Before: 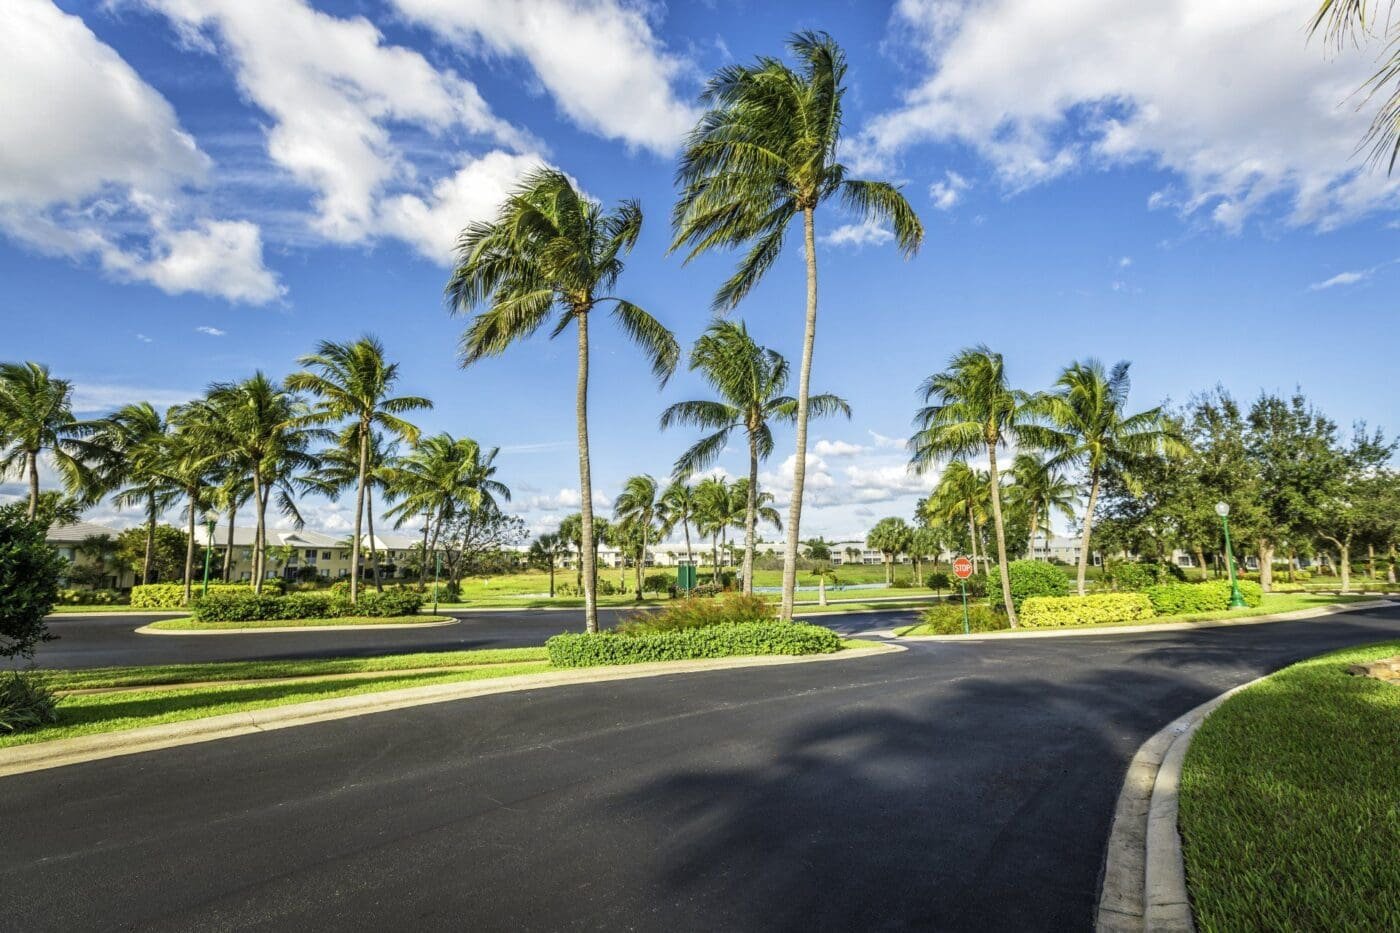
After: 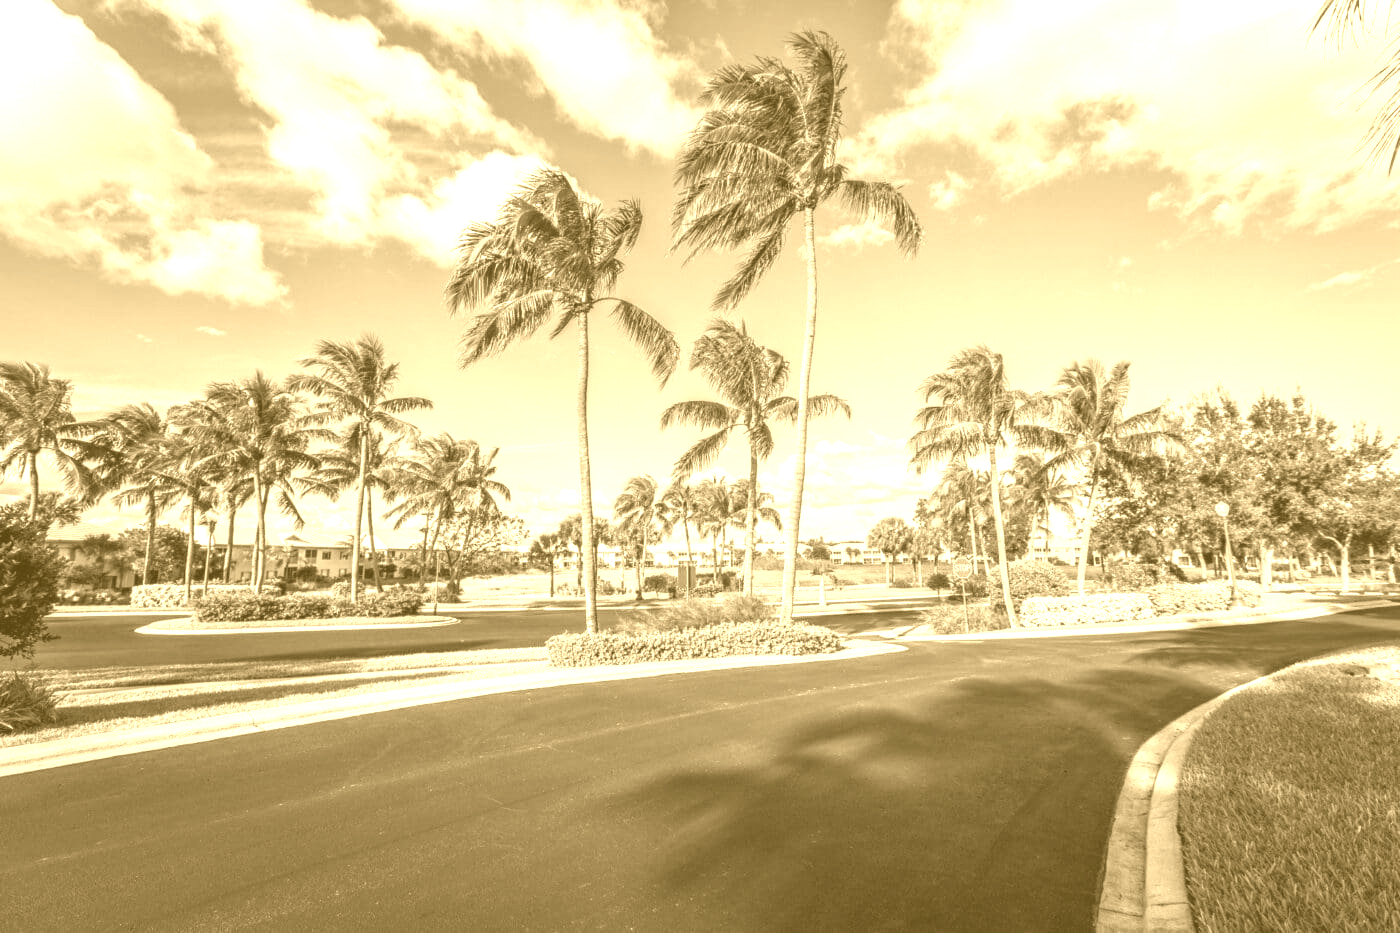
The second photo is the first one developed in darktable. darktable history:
exposure: compensate highlight preservation false
colorize: hue 36°, source mix 100%
